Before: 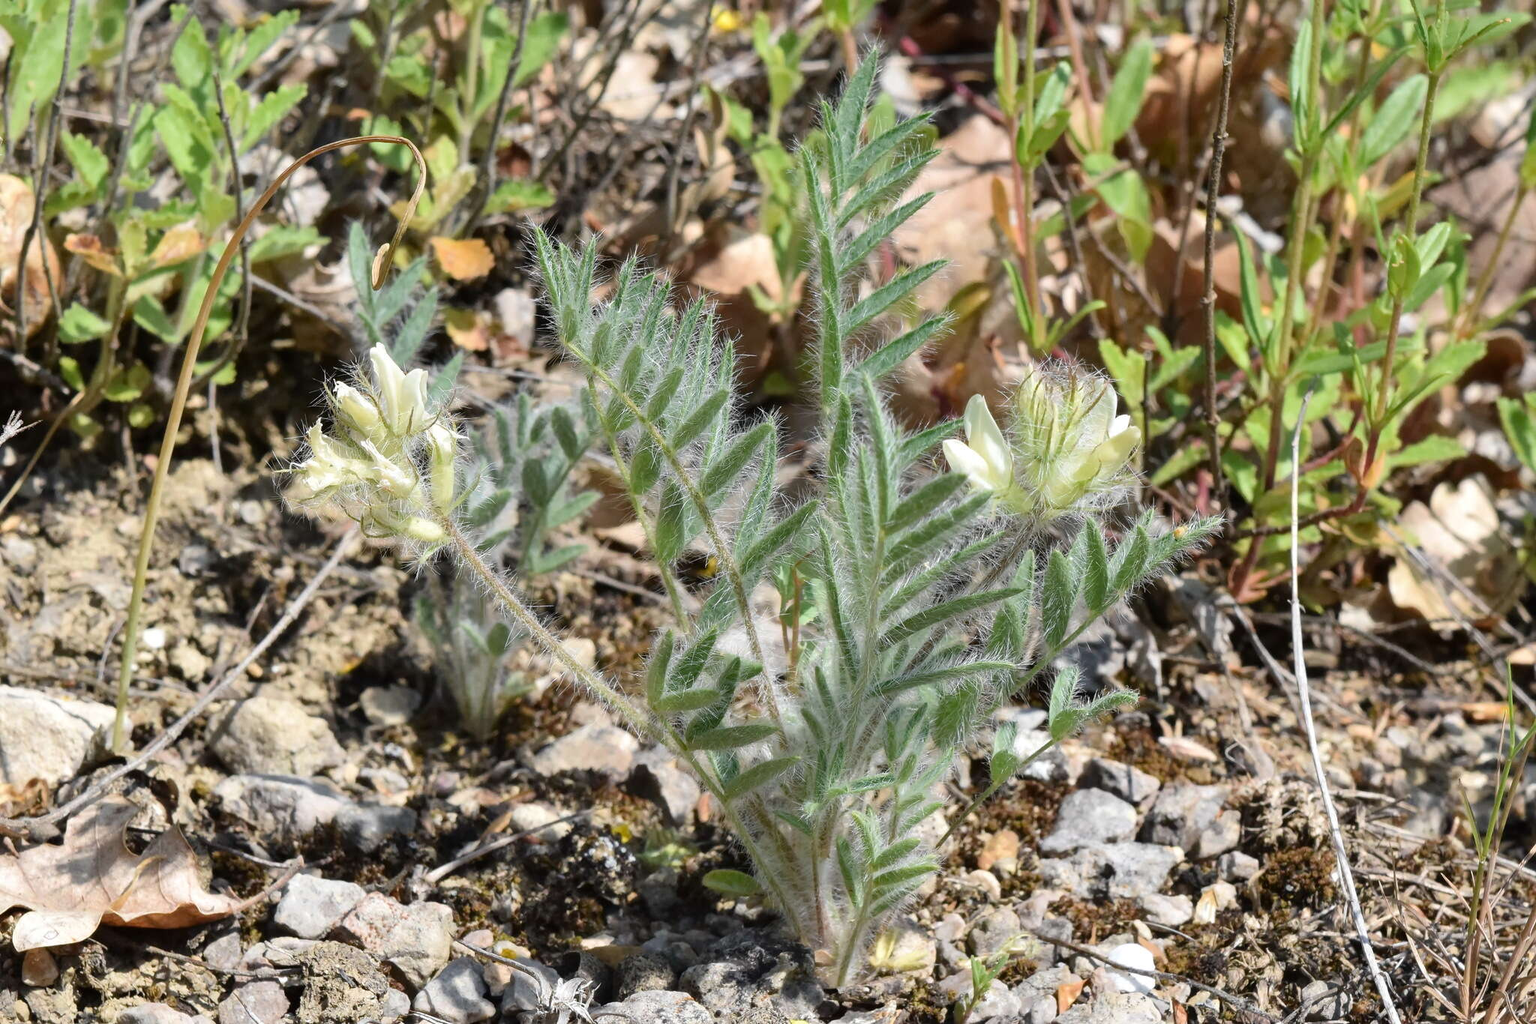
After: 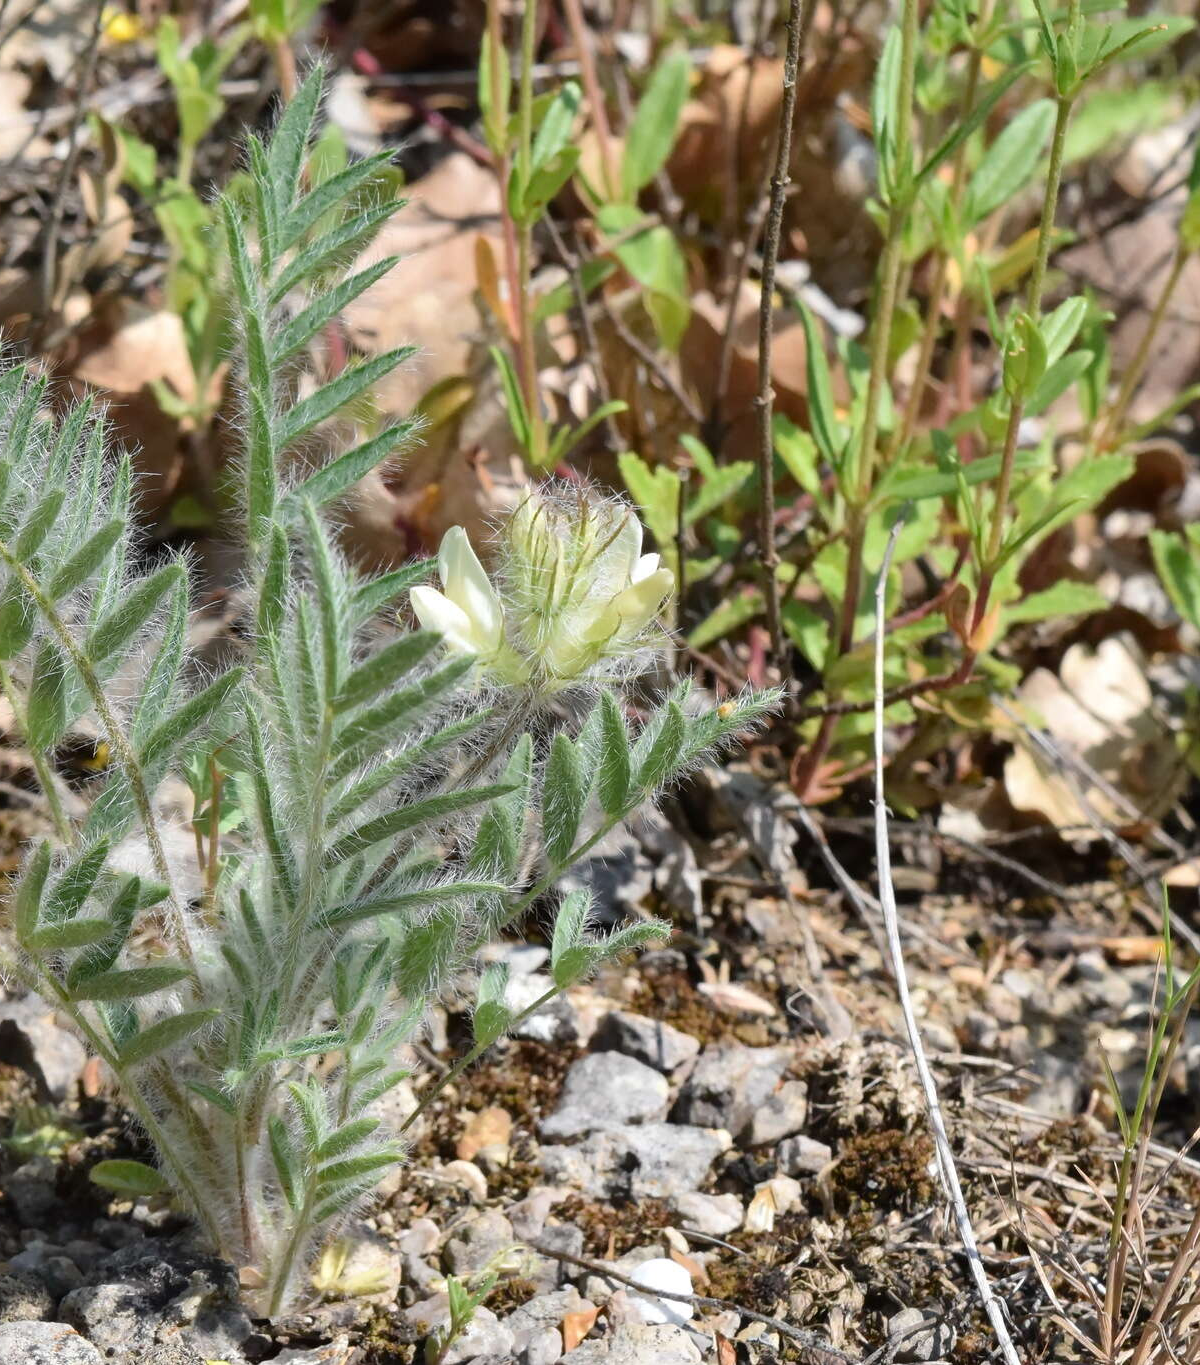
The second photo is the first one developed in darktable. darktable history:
crop: left 41.402%
